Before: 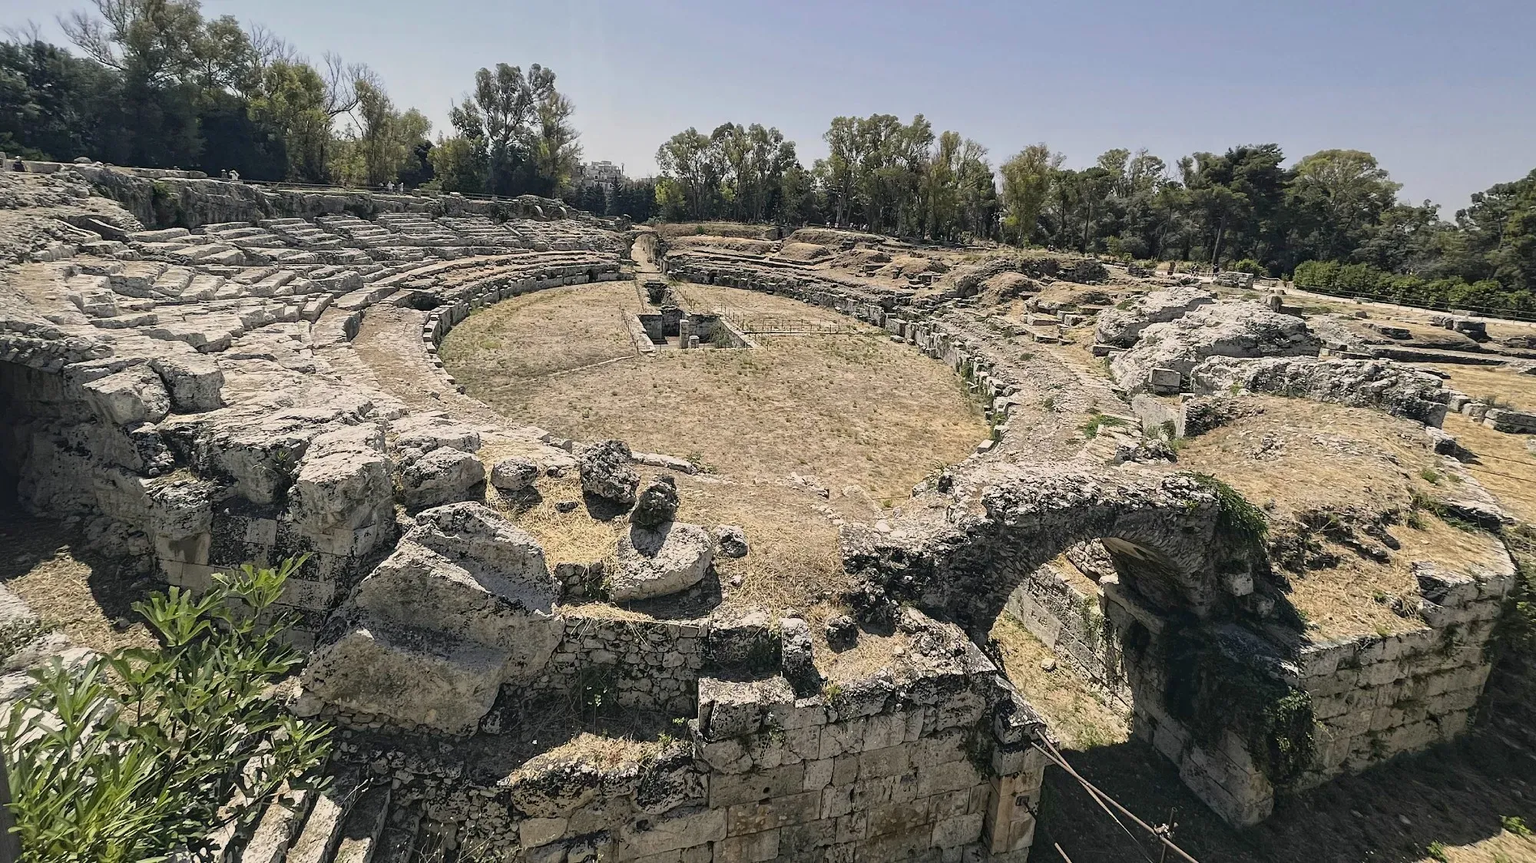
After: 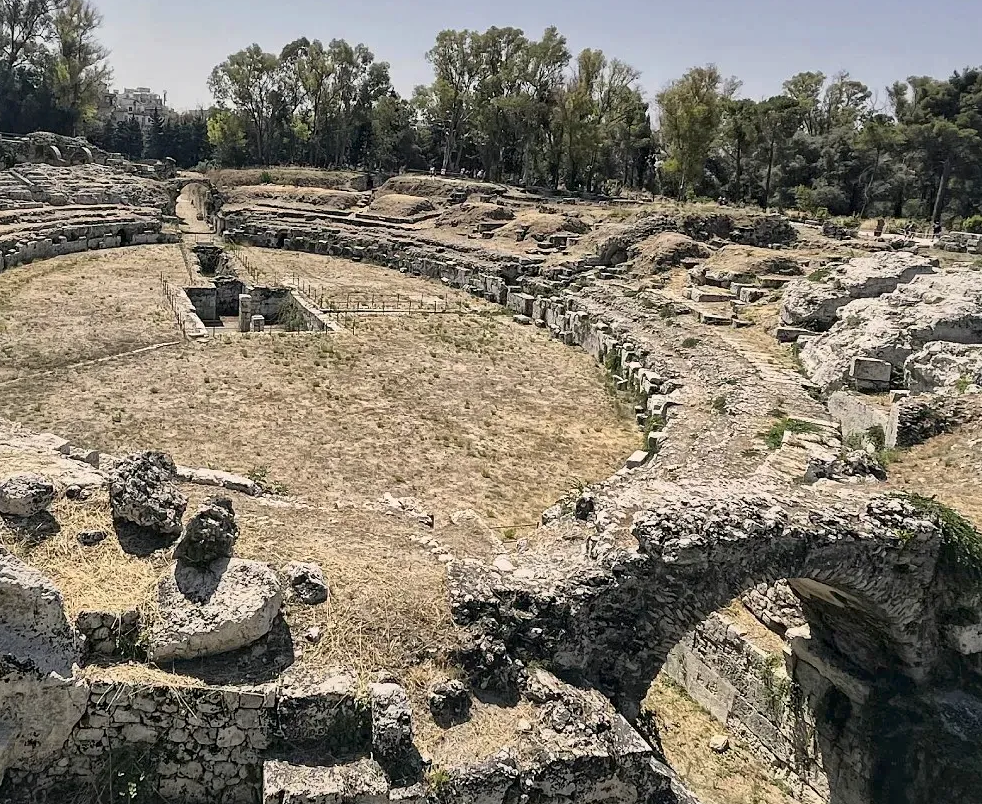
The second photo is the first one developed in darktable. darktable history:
local contrast: mode bilateral grid, contrast 20, coarseness 49, detail 147%, midtone range 0.2
crop: left 32.349%, top 10.928%, right 18.514%, bottom 17.518%
